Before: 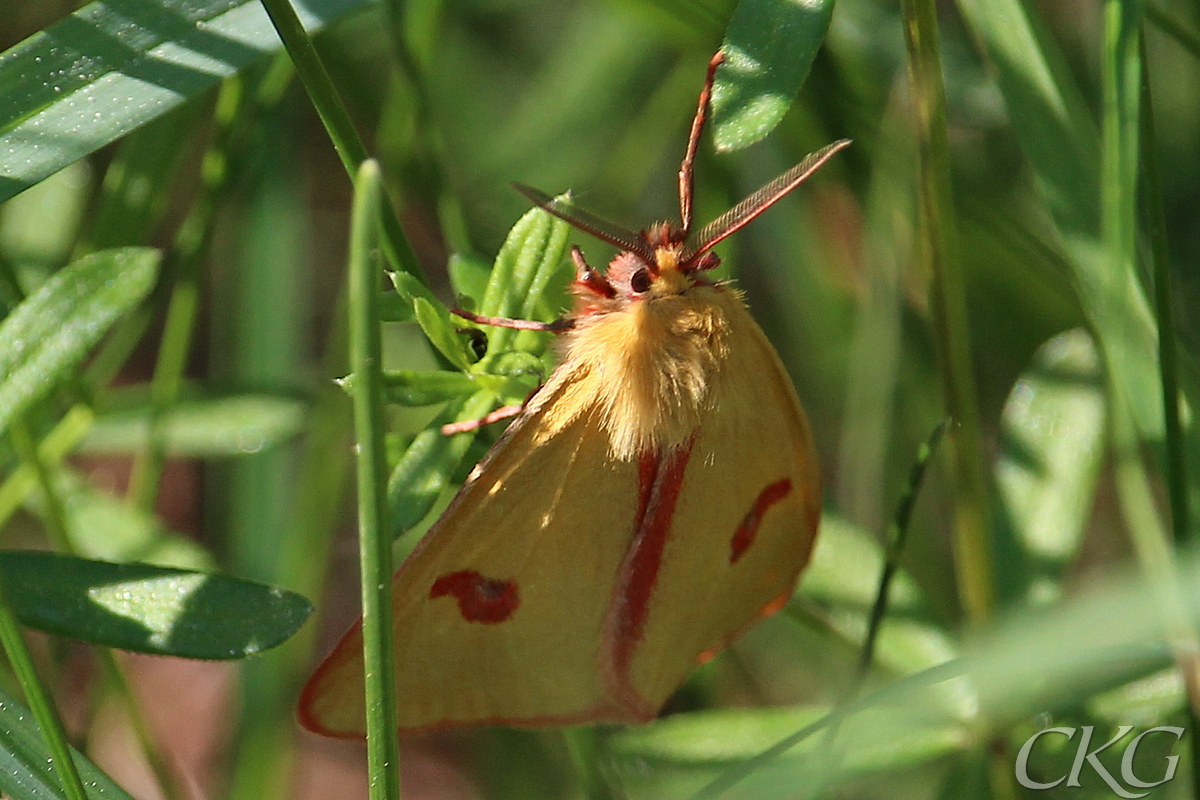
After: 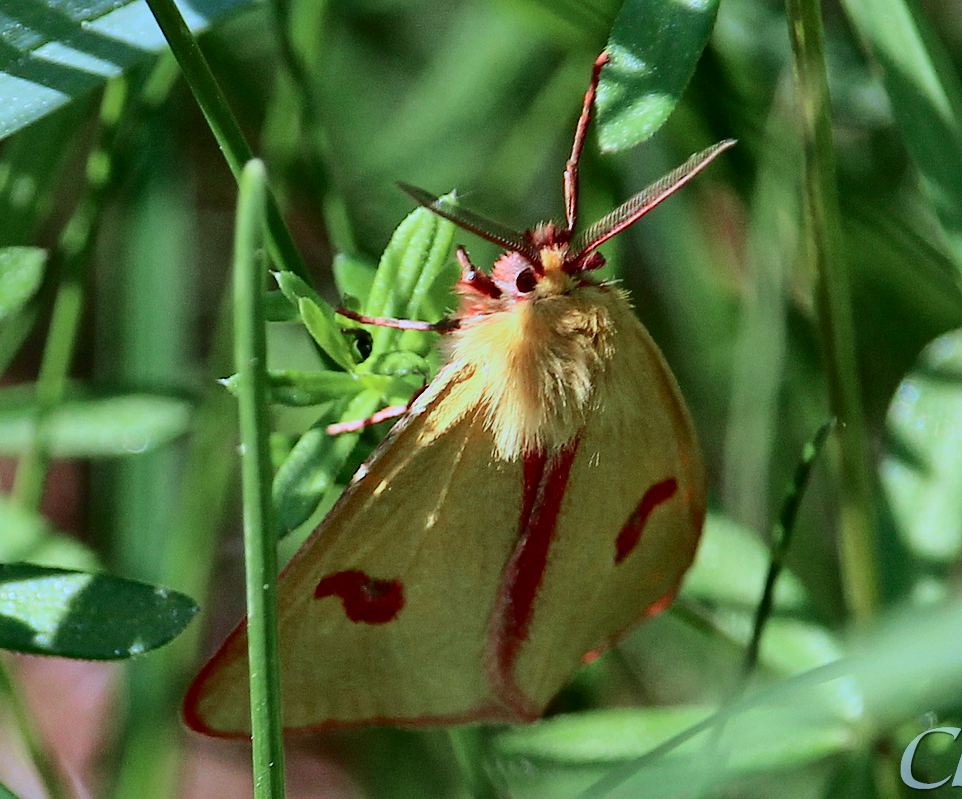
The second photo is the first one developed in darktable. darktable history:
crop and rotate: left 9.597%, right 10.195%
white balance: red 0.871, blue 1.249
tone curve: curves: ch0 [(0, 0) (0.128, 0.068) (0.292, 0.274) (0.453, 0.507) (0.653, 0.717) (0.785, 0.817) (0.995, 0.917)]; ch1 [(0, 0) (0.384, 0.365) (0.463, 0.447) (0.486, 0.474) (0.503, 0.497) (0.52, 0.525) (0.559, 0.591) (0.583, 0.623) (0.672, 0.699) (0.766, 0.773) (1, 1)]; ch2 [(0, 0) (0.374, 0.344) (0.446, 0.443) (0.501, 0.5) (0.527, 0.549) (0.565, 0.582) (0.624, 0.632) (1, 1)], color space Lab, independent channels, preserve colors none
local contrast: mode bilateral grid, contrast 20, coarseness 50, detail 120%, midtone range 0.2
